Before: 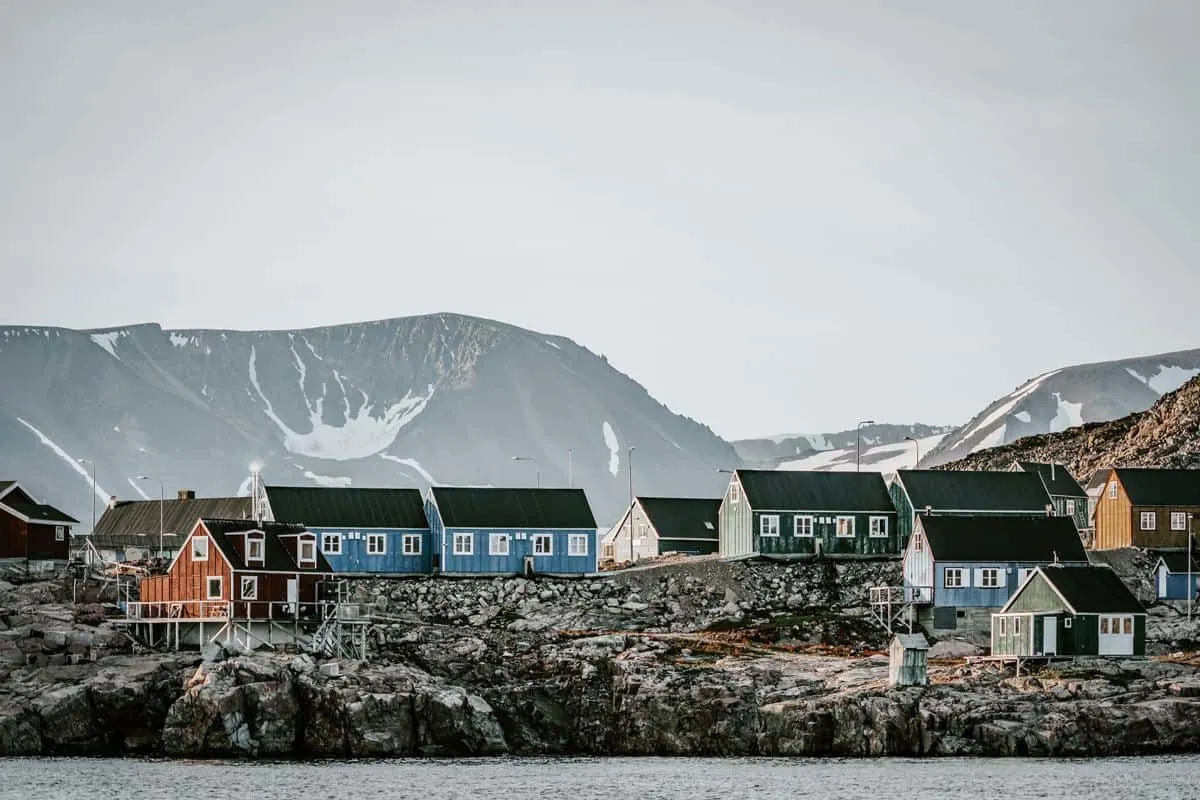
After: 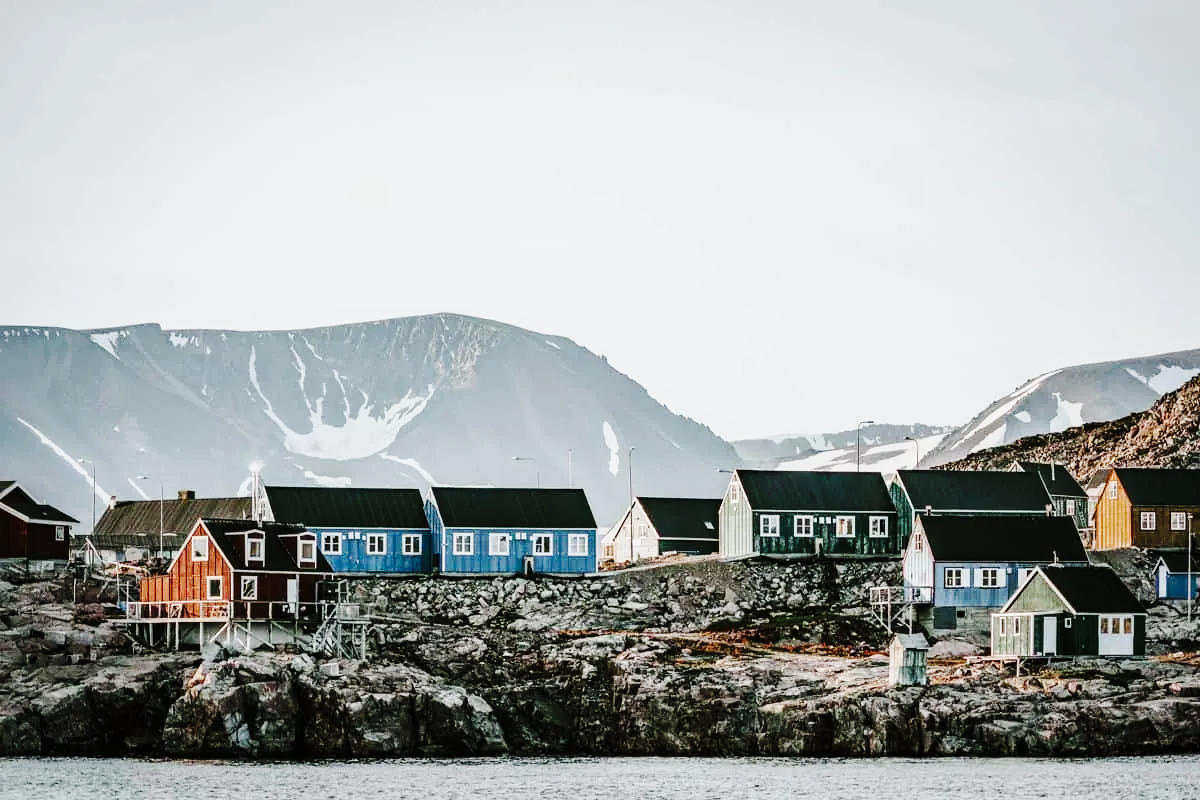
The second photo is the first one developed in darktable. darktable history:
tone equalizer: on, module defaults
base curve: curves: ch0 [(0, 0) (0.036, 0.025) (0.121, 0.166) (0.206, 0.329) (0.605, 0.79) (1, 1)], preserve colors none
contrast equalizer: octaves 7, y [[0.524 ×6], [0.512 ×6], [0.379 ×6], [0 ×6], [0 ×6]], mix -0.206
